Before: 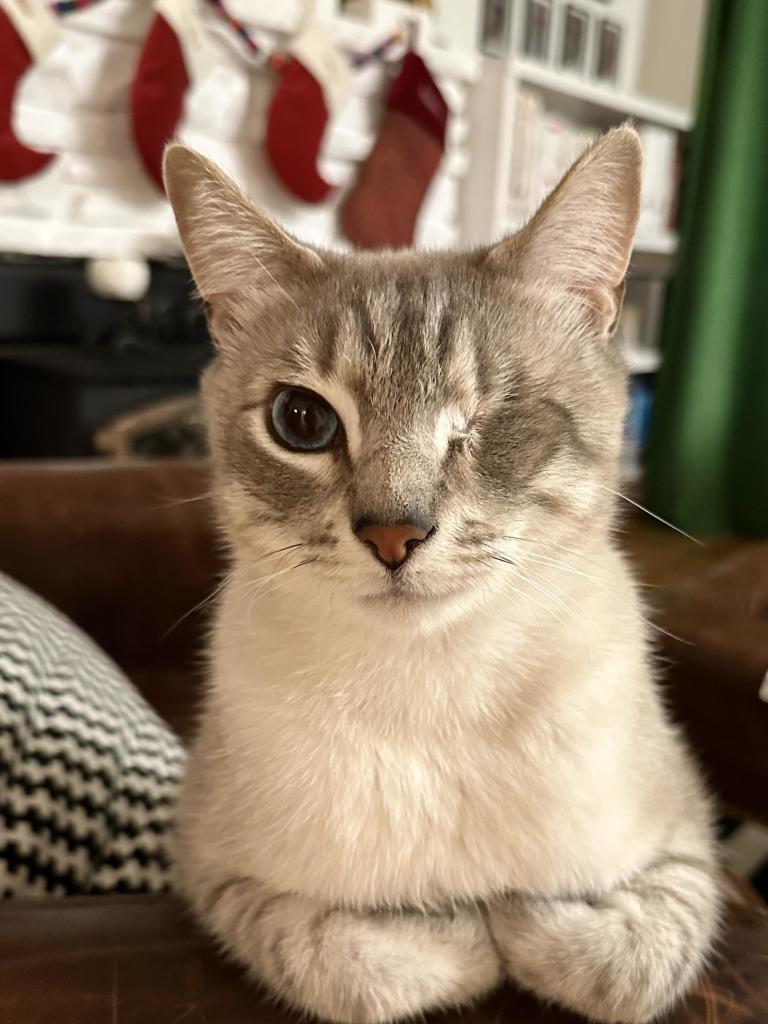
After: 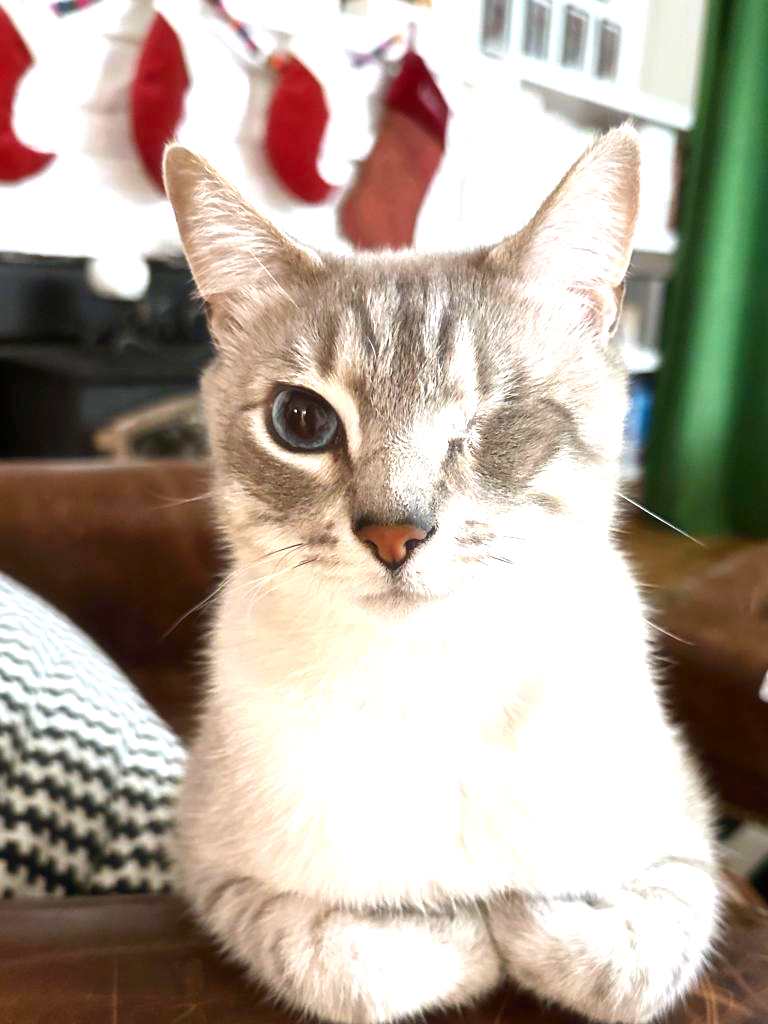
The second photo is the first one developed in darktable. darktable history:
exposure: exposure 1.16 EV, compensate exposure bias true, compensate highlight preservation false
white balance: red 0.931, blue 1.11
haze removal: strength -0.1, adaptive false
